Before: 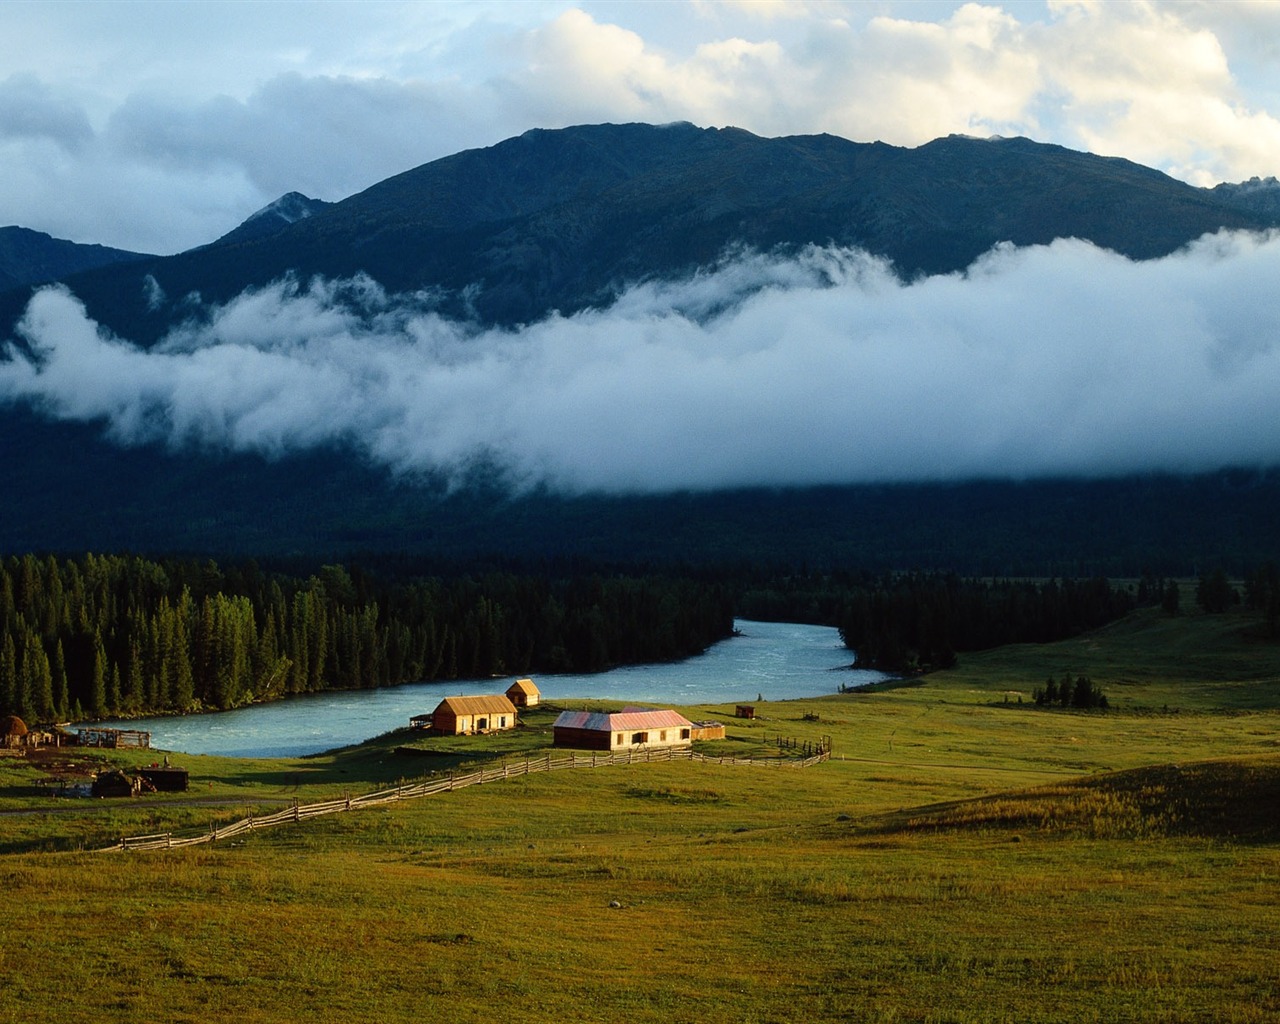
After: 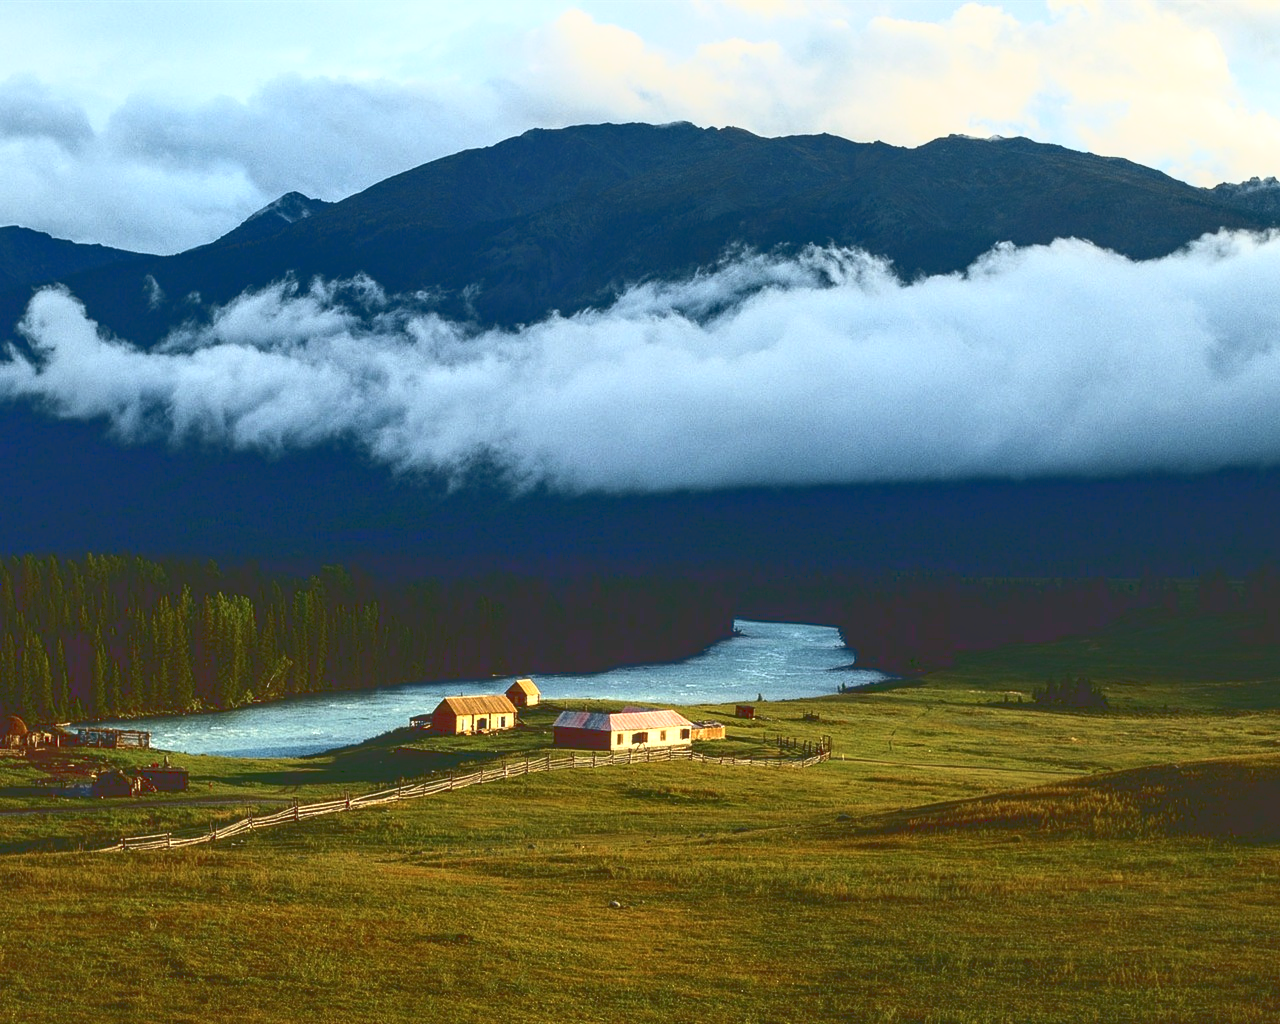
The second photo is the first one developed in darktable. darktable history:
base curve: curves: ch0 [(0, 0.036) (0.007, 0.037) (0.604, 0.887) (1, 1)]
local contrast: highlights 42%, shadows 62%, detail 136%, midtone range 0.514
